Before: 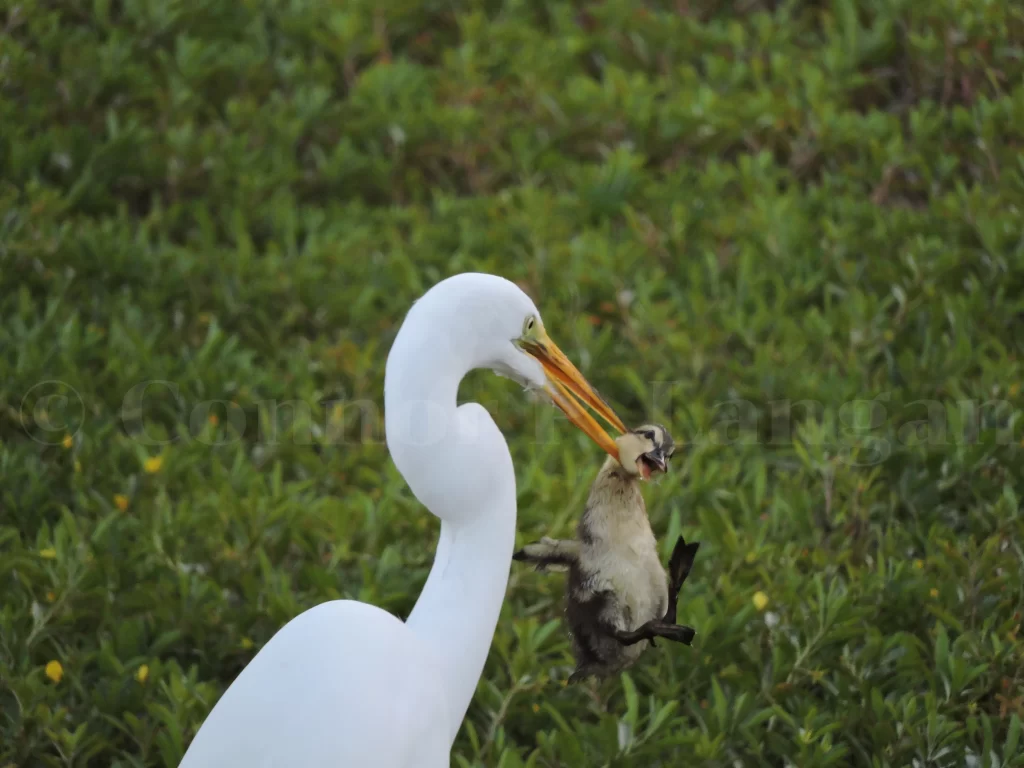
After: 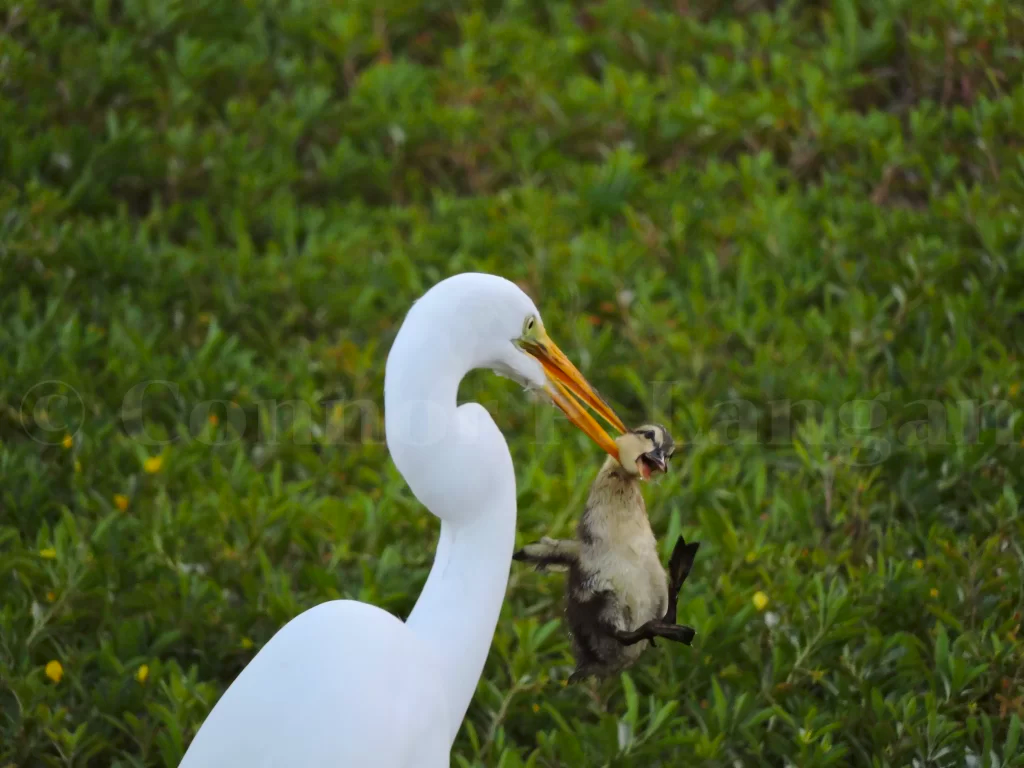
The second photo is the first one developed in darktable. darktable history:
contrast brightness saturation: contrast 0.092, saturation 0.285
